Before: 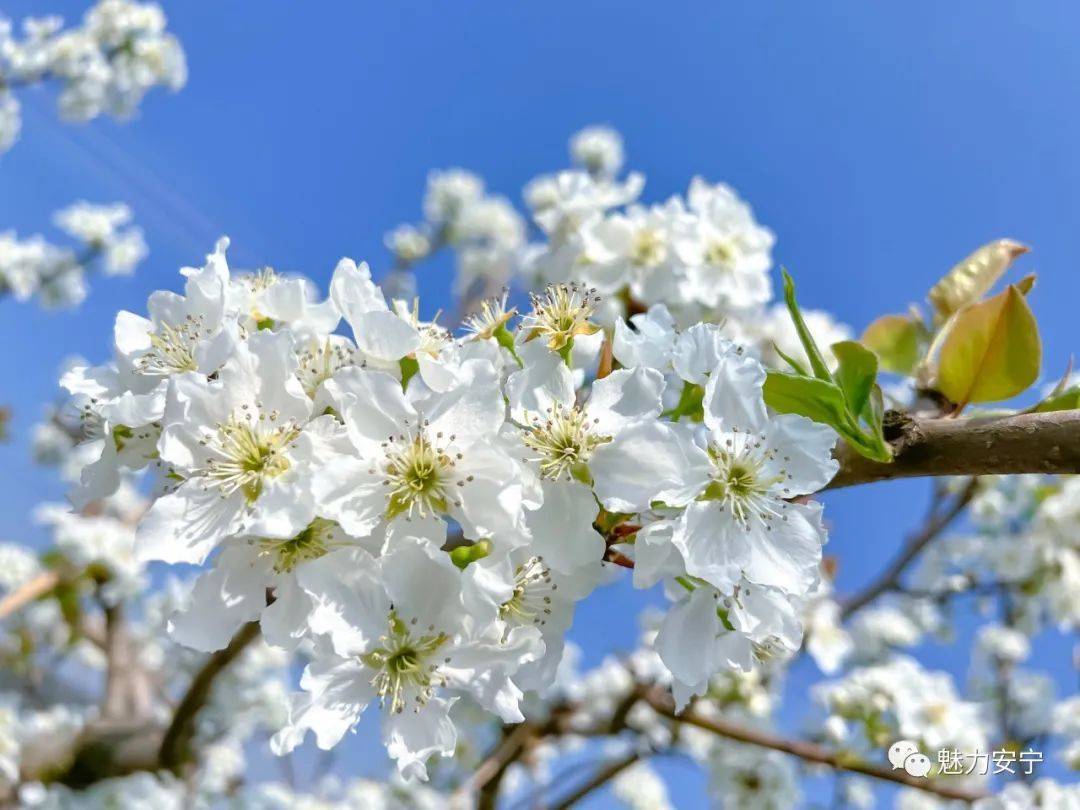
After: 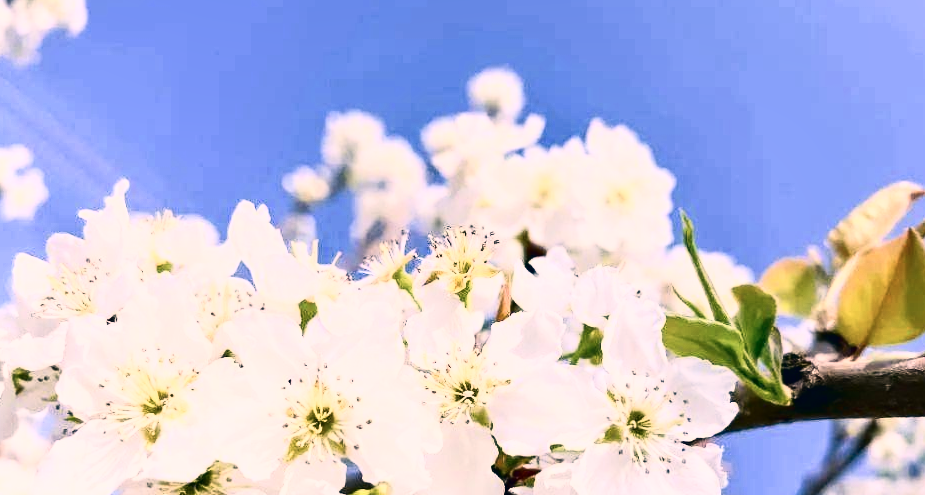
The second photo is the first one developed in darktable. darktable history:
contrast brightness saturation: contrast 0.395, brightness 0.101, saturation 0.21
crop and rotate: left 9.401%, top 7.084%, right 4.891%, bottom 31.685%
color correction: highlights a* 13.8, highlights b* 6, shadows a* -5.27, shadows b* -15.58, saturation 0.852
shadows and highlights: shadows -62.59, white point adjustment -5.07, highlights 59.64
color balance rgb: highlights gain › chroma 1.666%, highlights gain › hue 56.23°, global offset › luminance 0.47%, global offset › hue 171.69°, perceptual saturation grading › global saturation 0.983%, saturation formula JzAzBz (2021)
